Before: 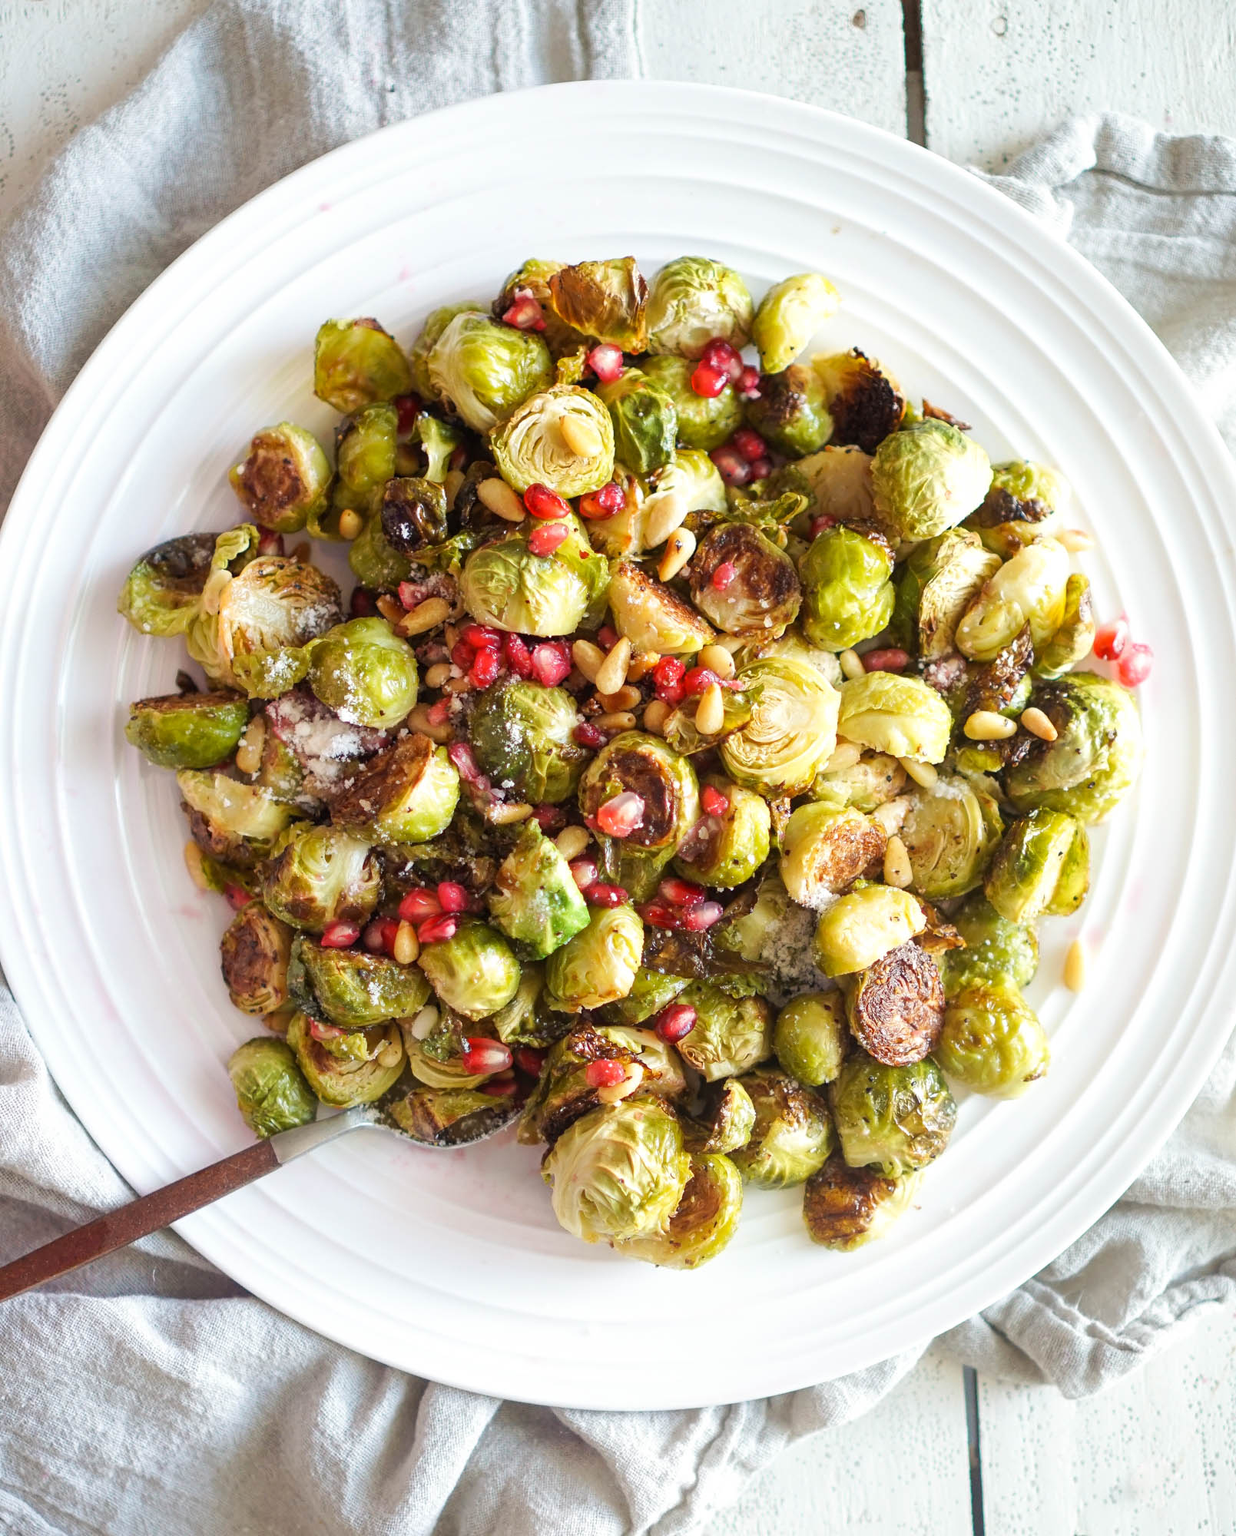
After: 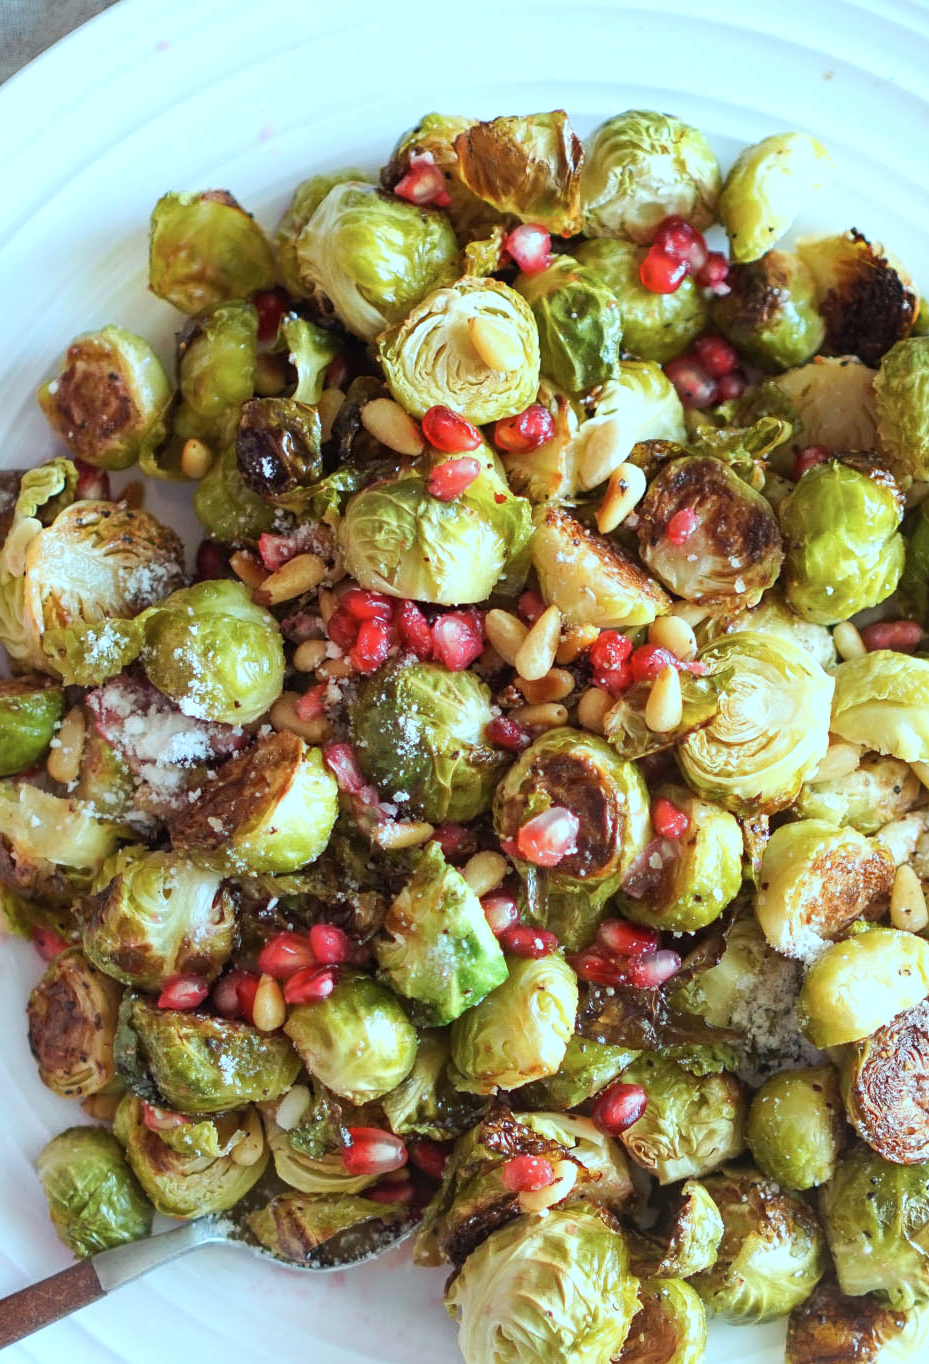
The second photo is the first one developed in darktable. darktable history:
crop: left 16.202%, top 11.208%, right 26.045%, bottom 20.557%
white balance: emerald 1
color correction: highlights a* -11.71, highlights b* -15.58
